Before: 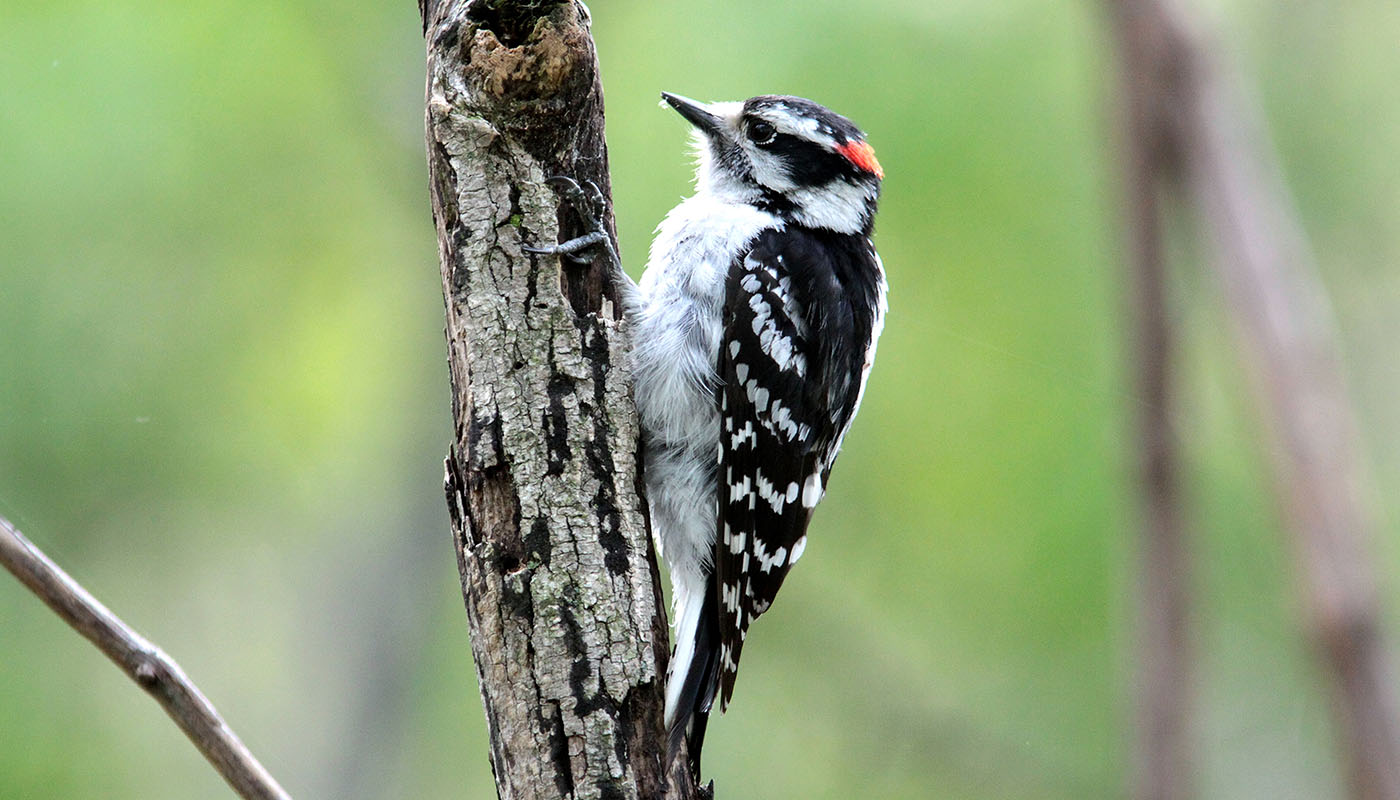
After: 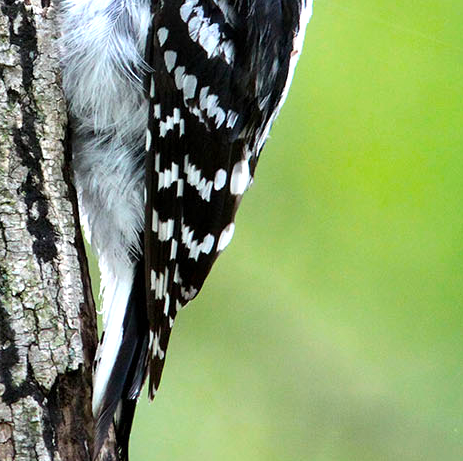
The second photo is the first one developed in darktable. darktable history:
exposure: exposure 0.367 EV, compensate highlight preservation false
color balance rgb: perceptual saturation grading › global saturation 20%, global vibrance 20%
crop: left 40.878%, top 39.176%, right 25.993%, bottom 3.081%
